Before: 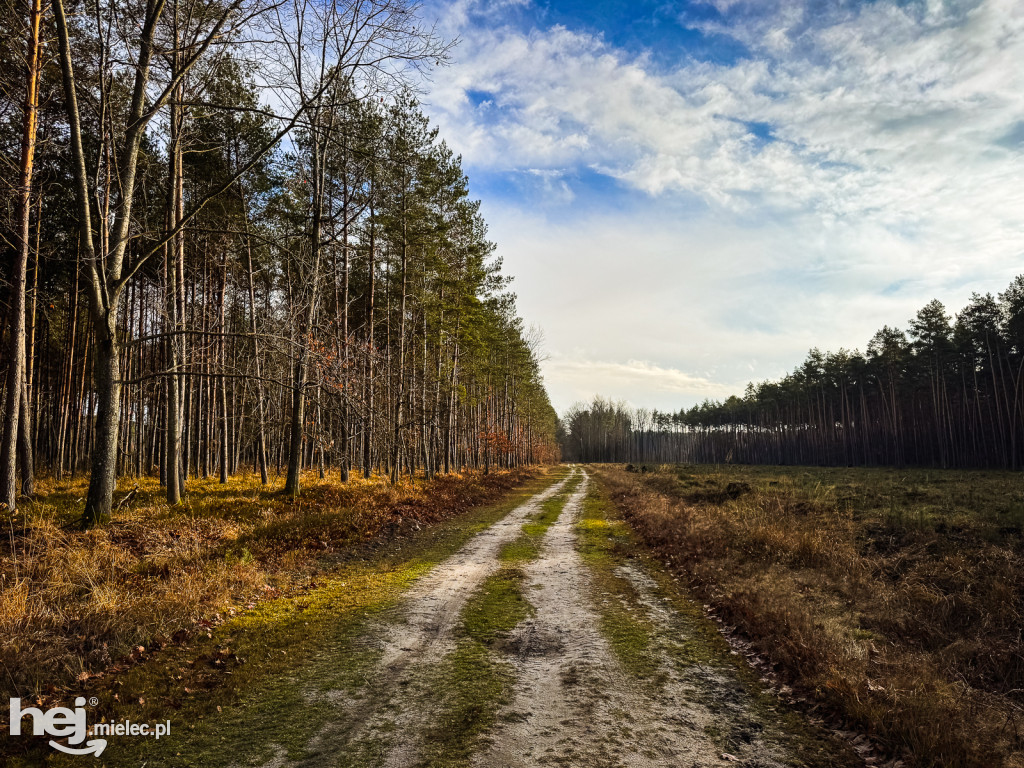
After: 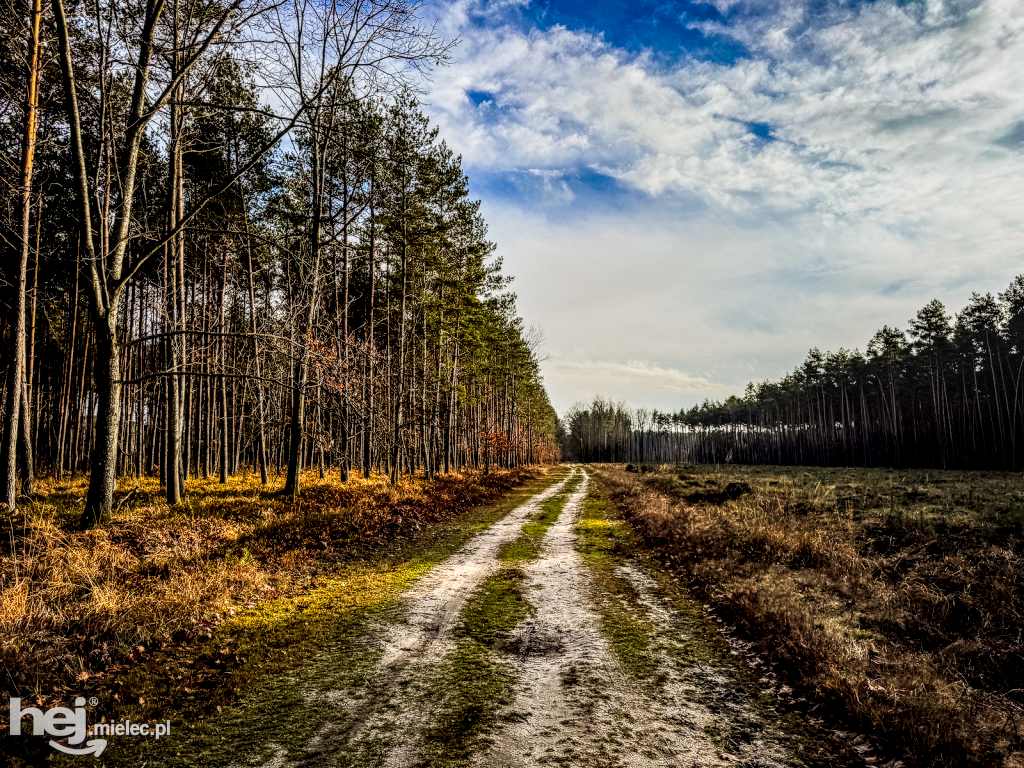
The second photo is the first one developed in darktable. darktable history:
filmic rgb: hardness 4.17
local contrast: highlights 0%, shadows 0%, detail 182%
contrast brightness saturation: contrast 0.08, saturation 0.2
